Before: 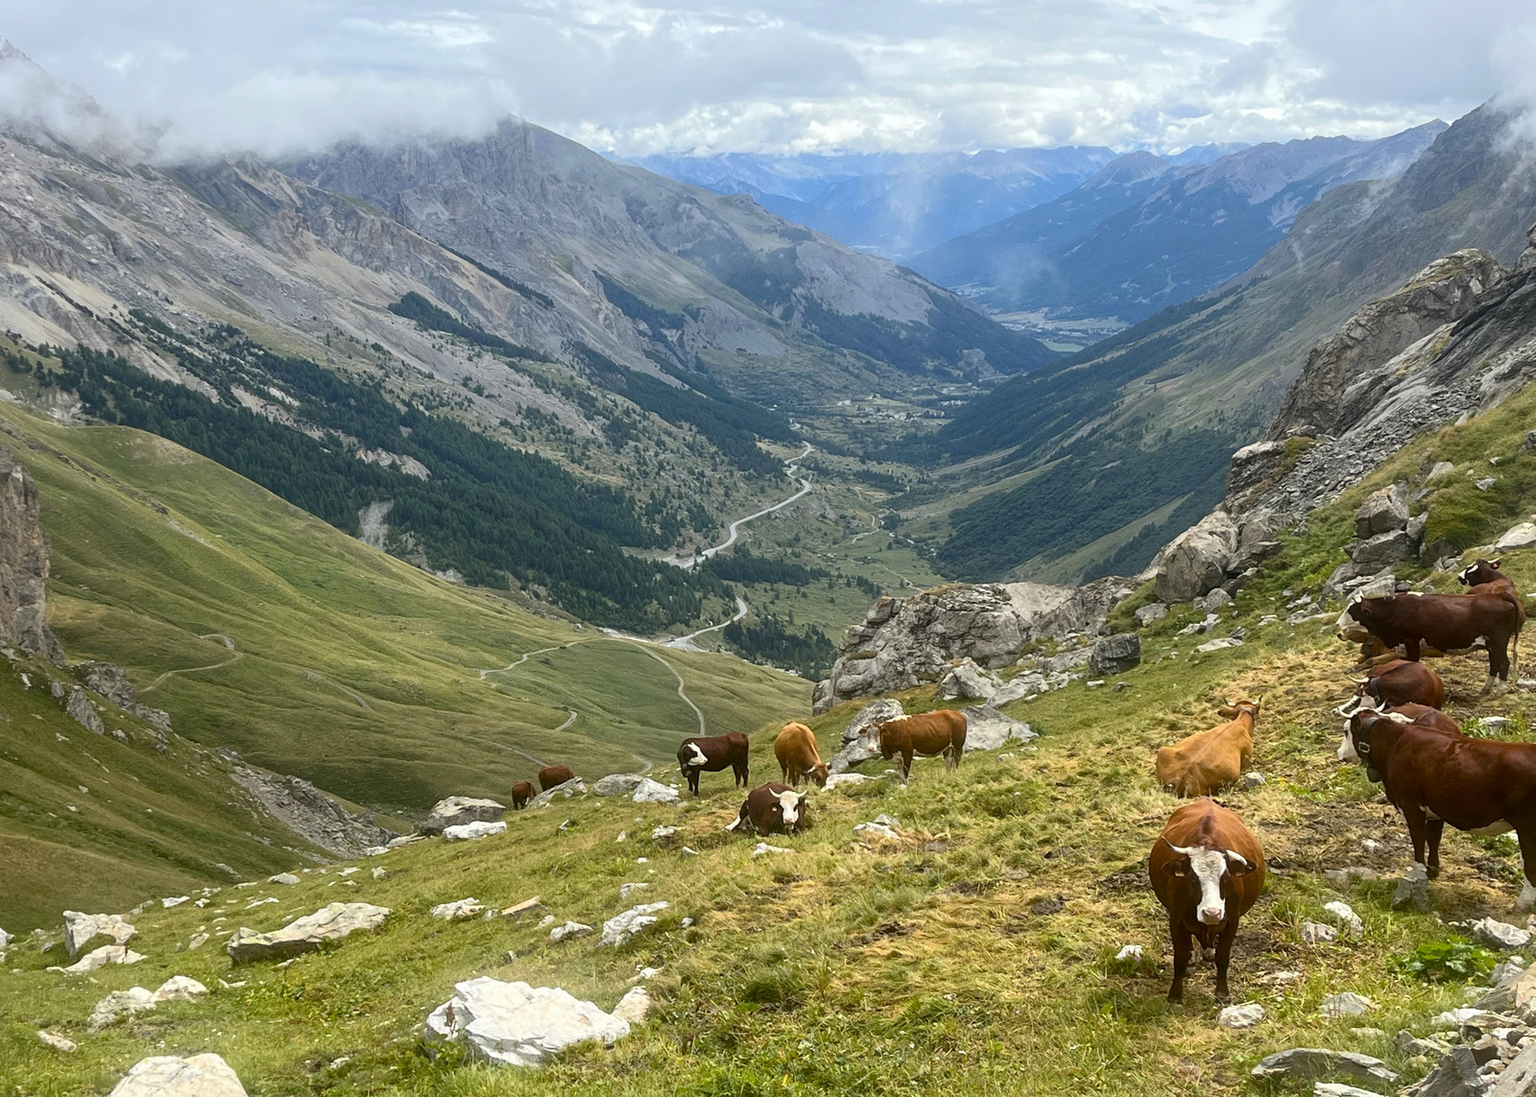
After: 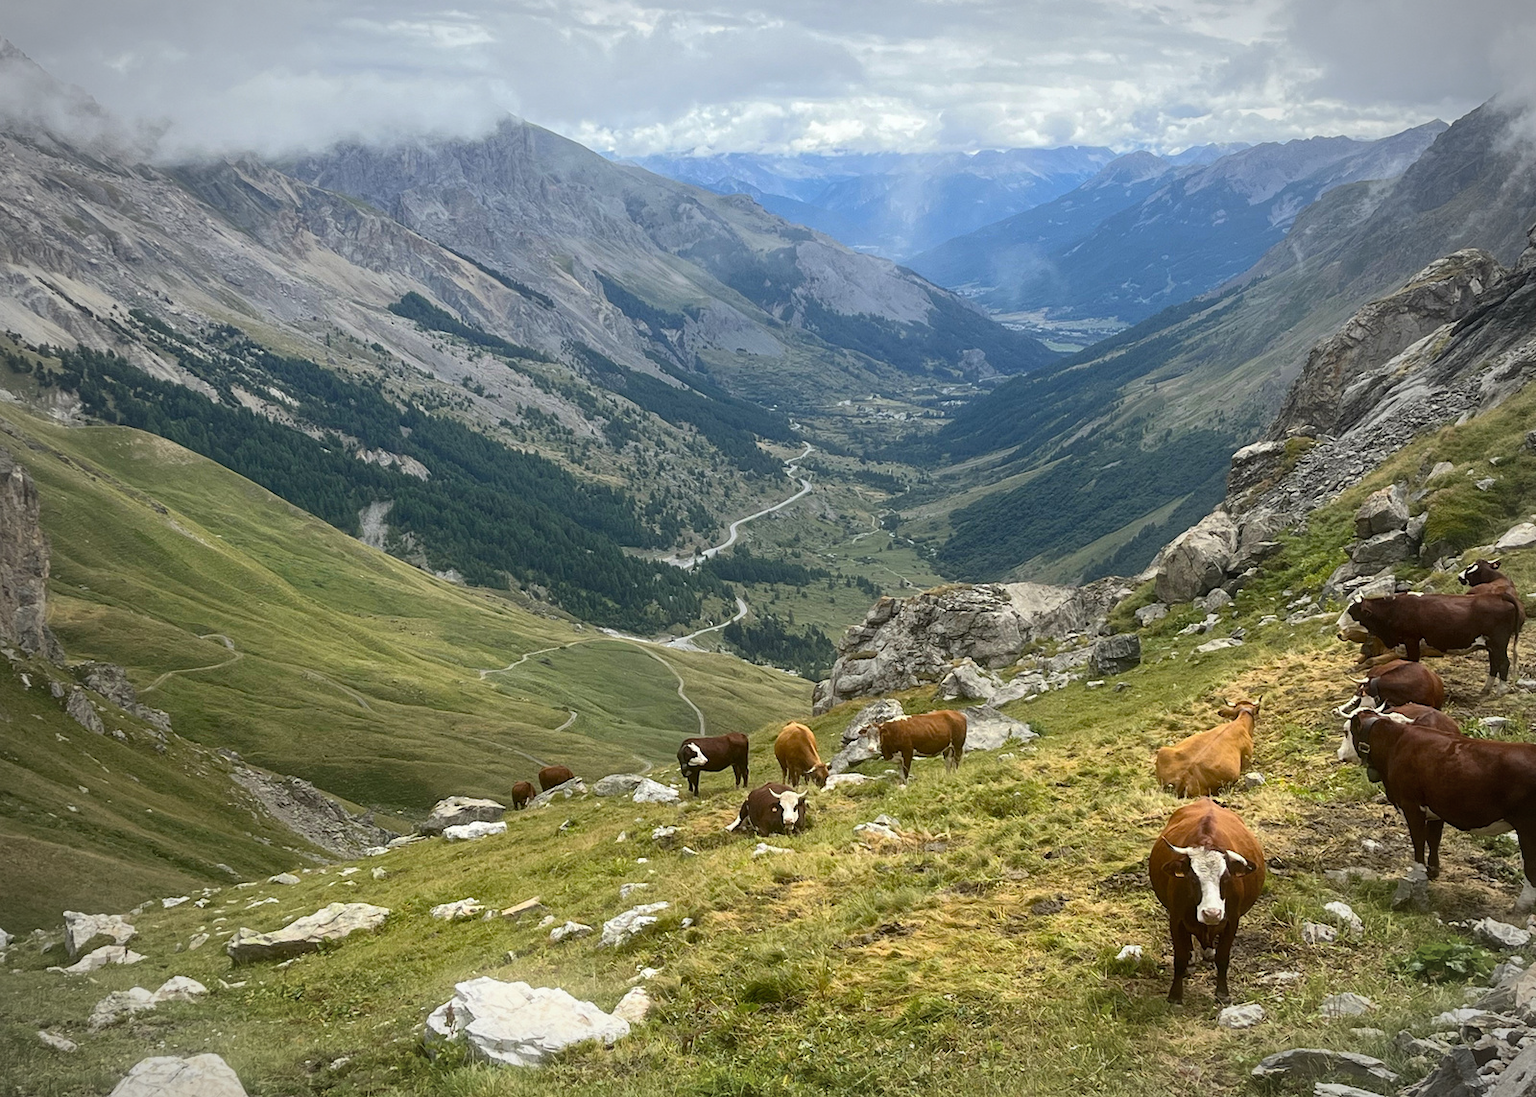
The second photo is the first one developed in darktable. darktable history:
shadows and highlights: shadows 20.55, highlights -20.99, soften with gaussian
vignetting: fall-off radius 60%, automatic ratio true
